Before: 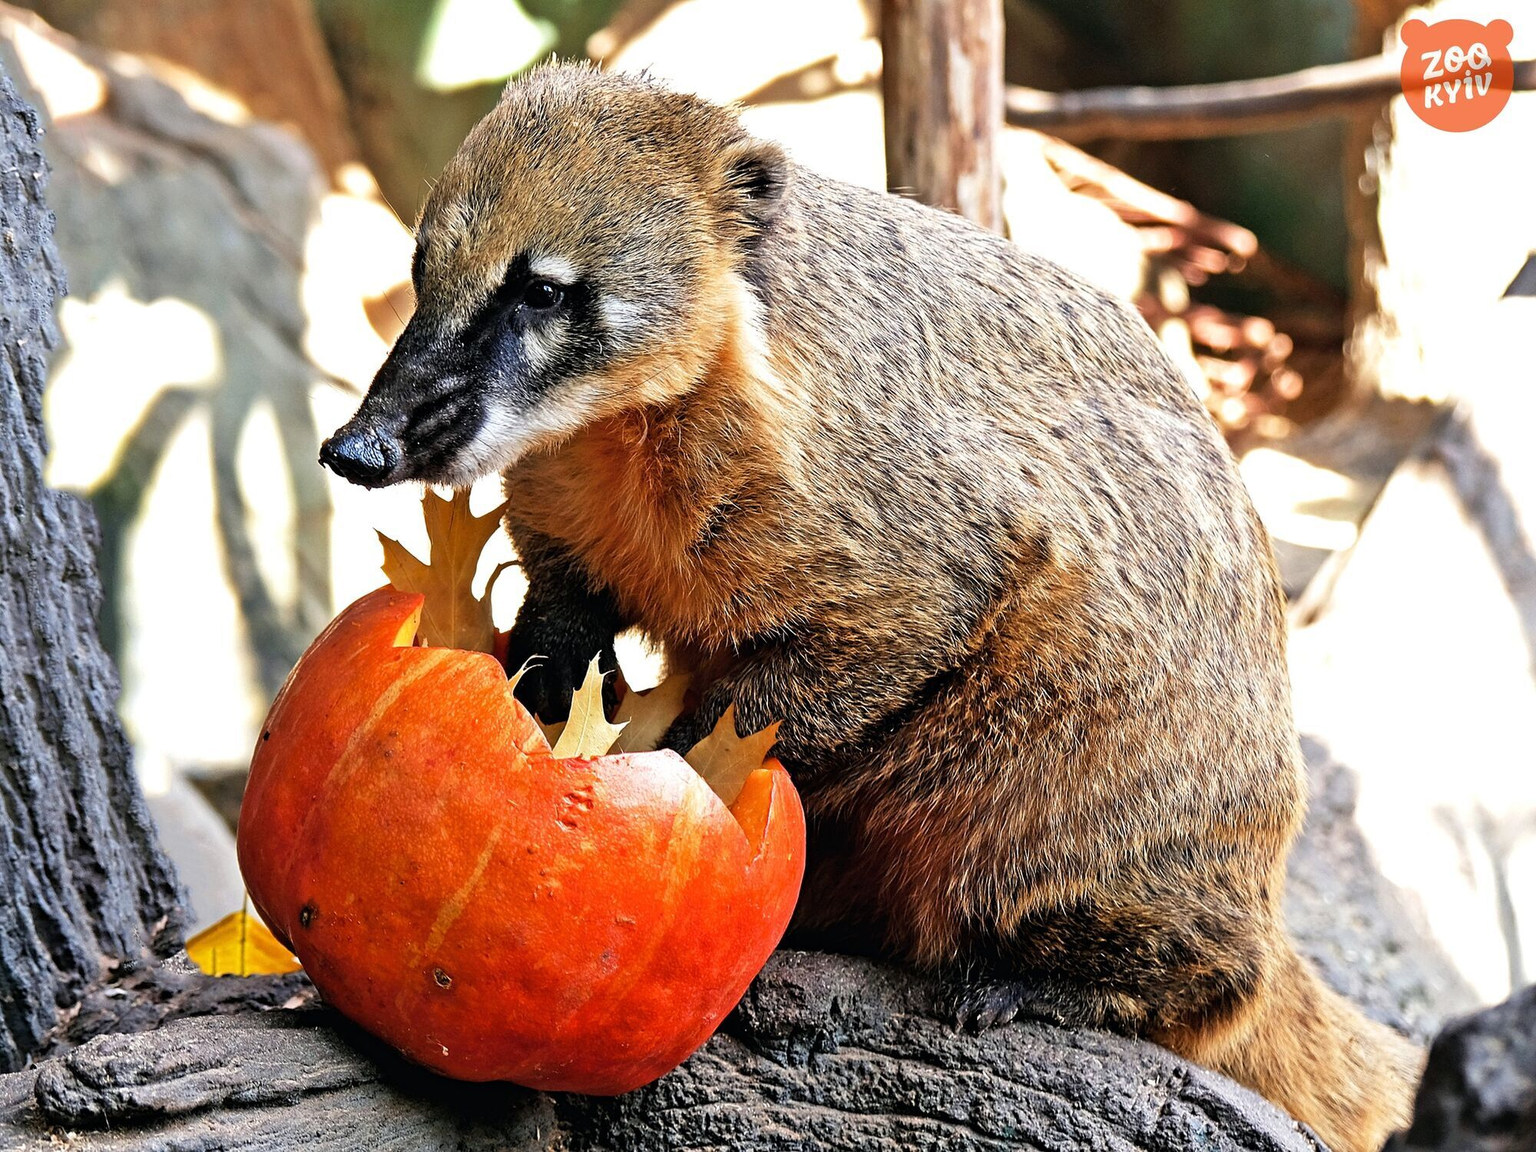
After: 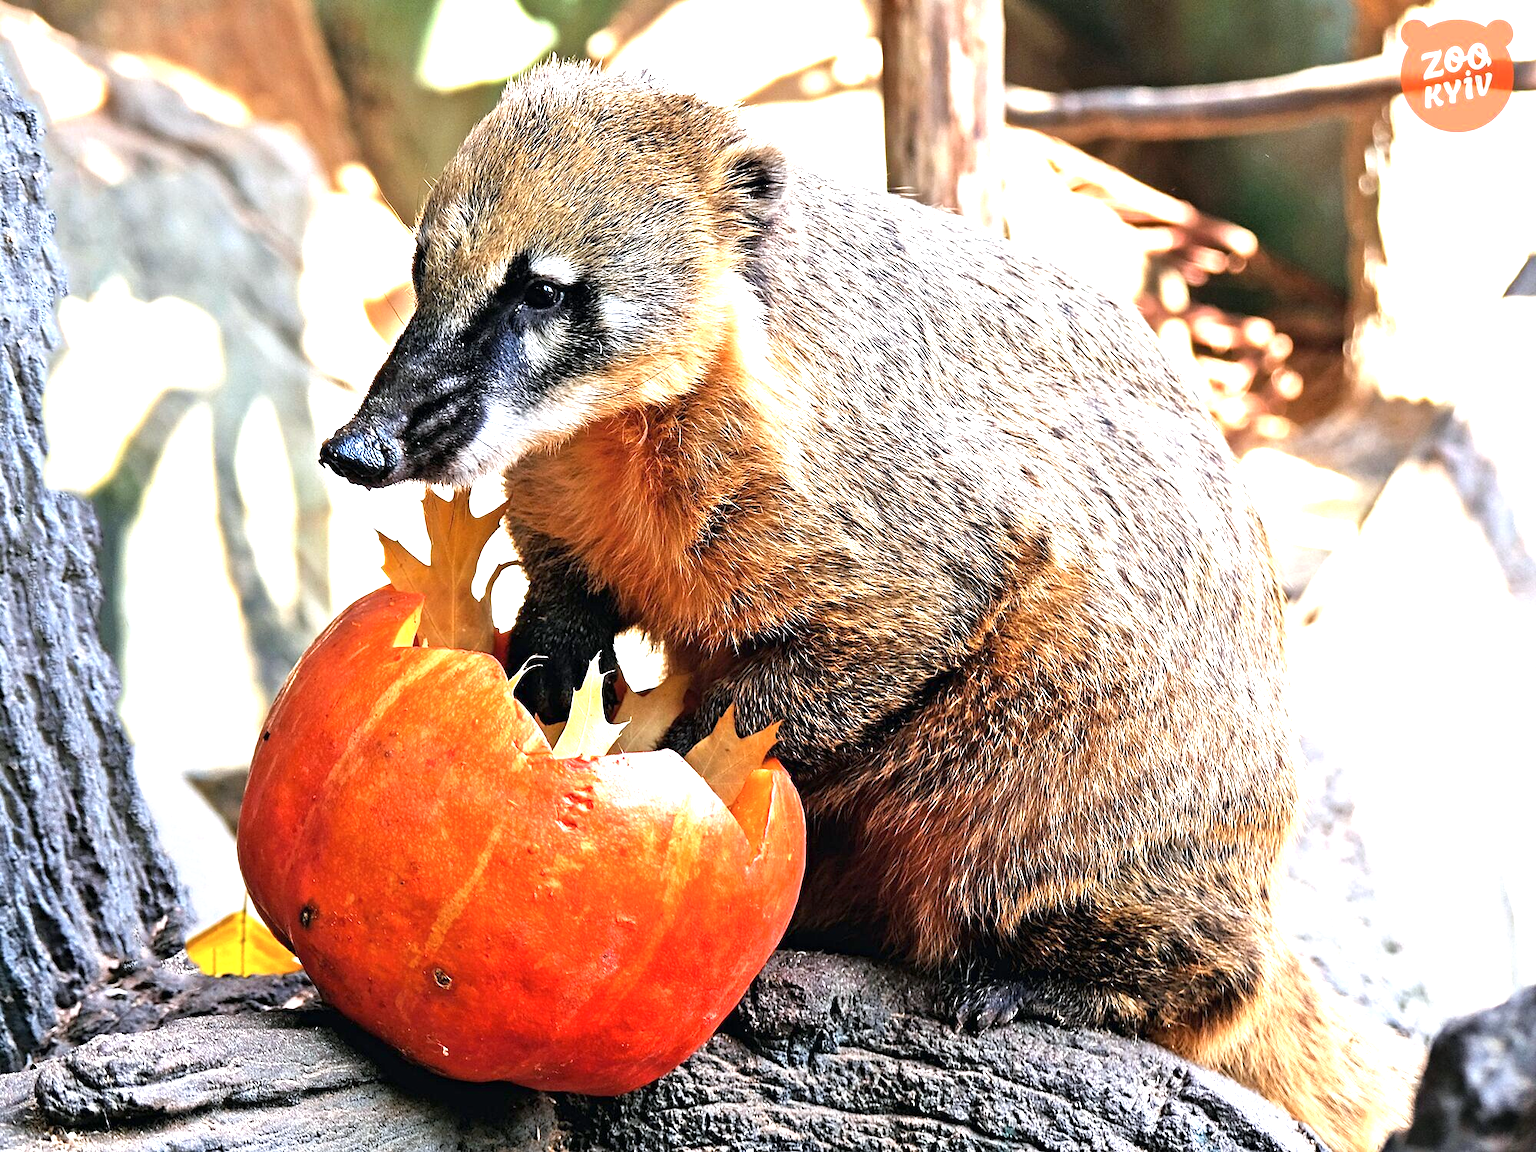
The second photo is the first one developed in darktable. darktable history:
exposure: exposure 1 EV, compensate exposure bias true, compensate highlight preservation false
color correction: highlights a* -0.084, highlights b* -5.28, shadows a* -0.127, shadows b* -0.072
